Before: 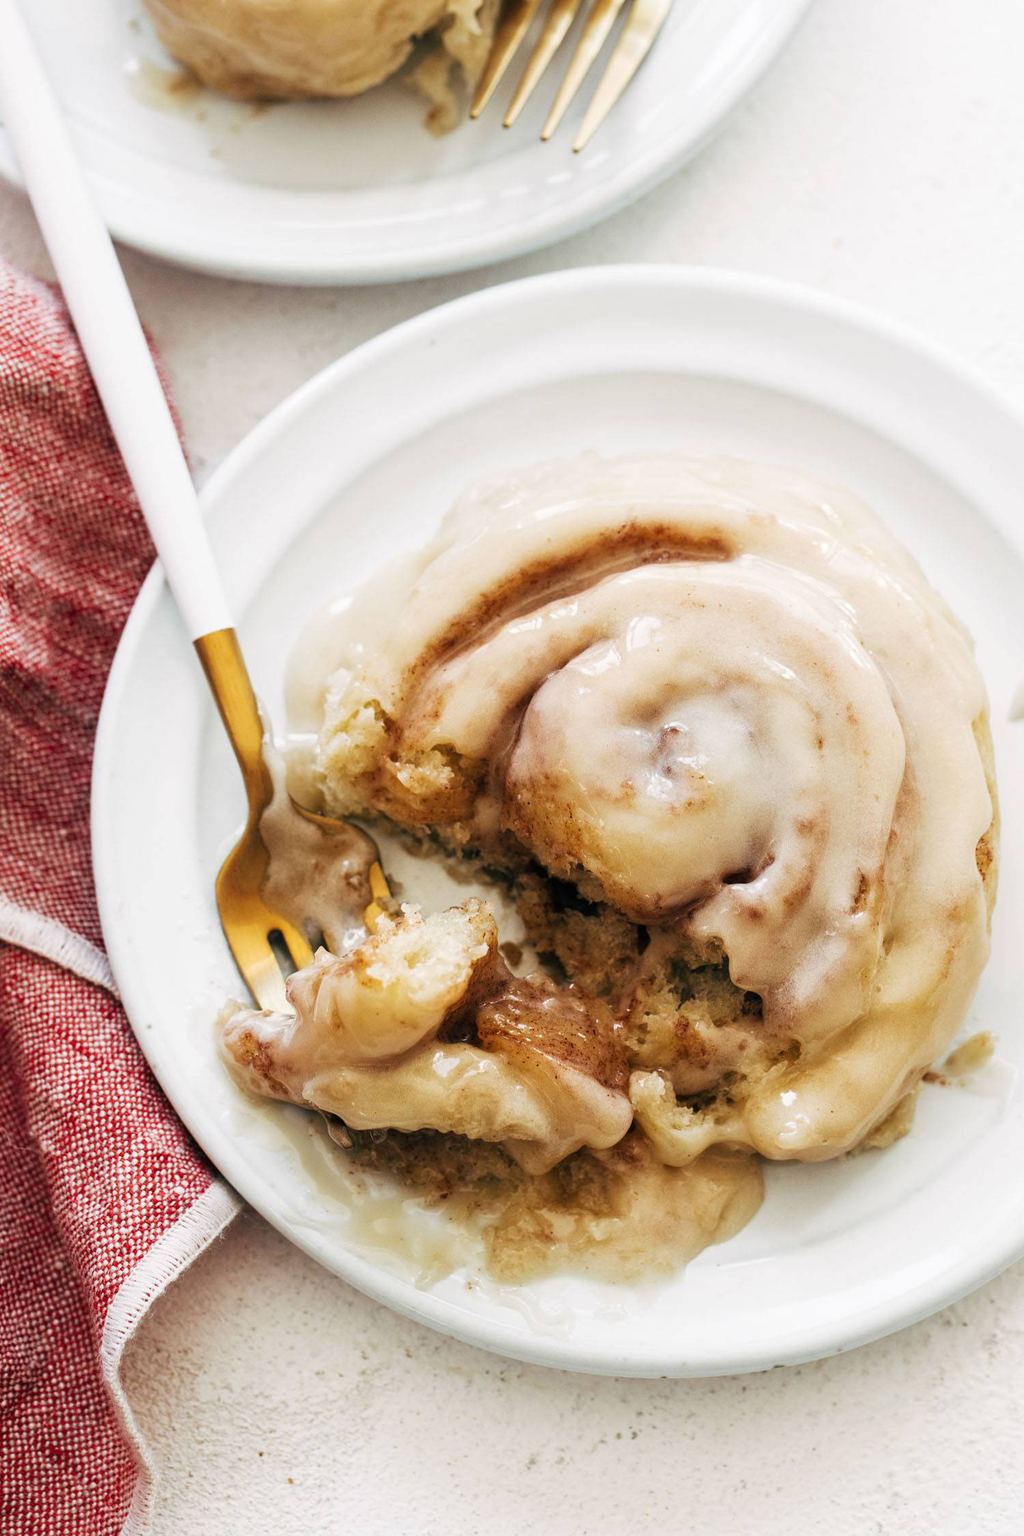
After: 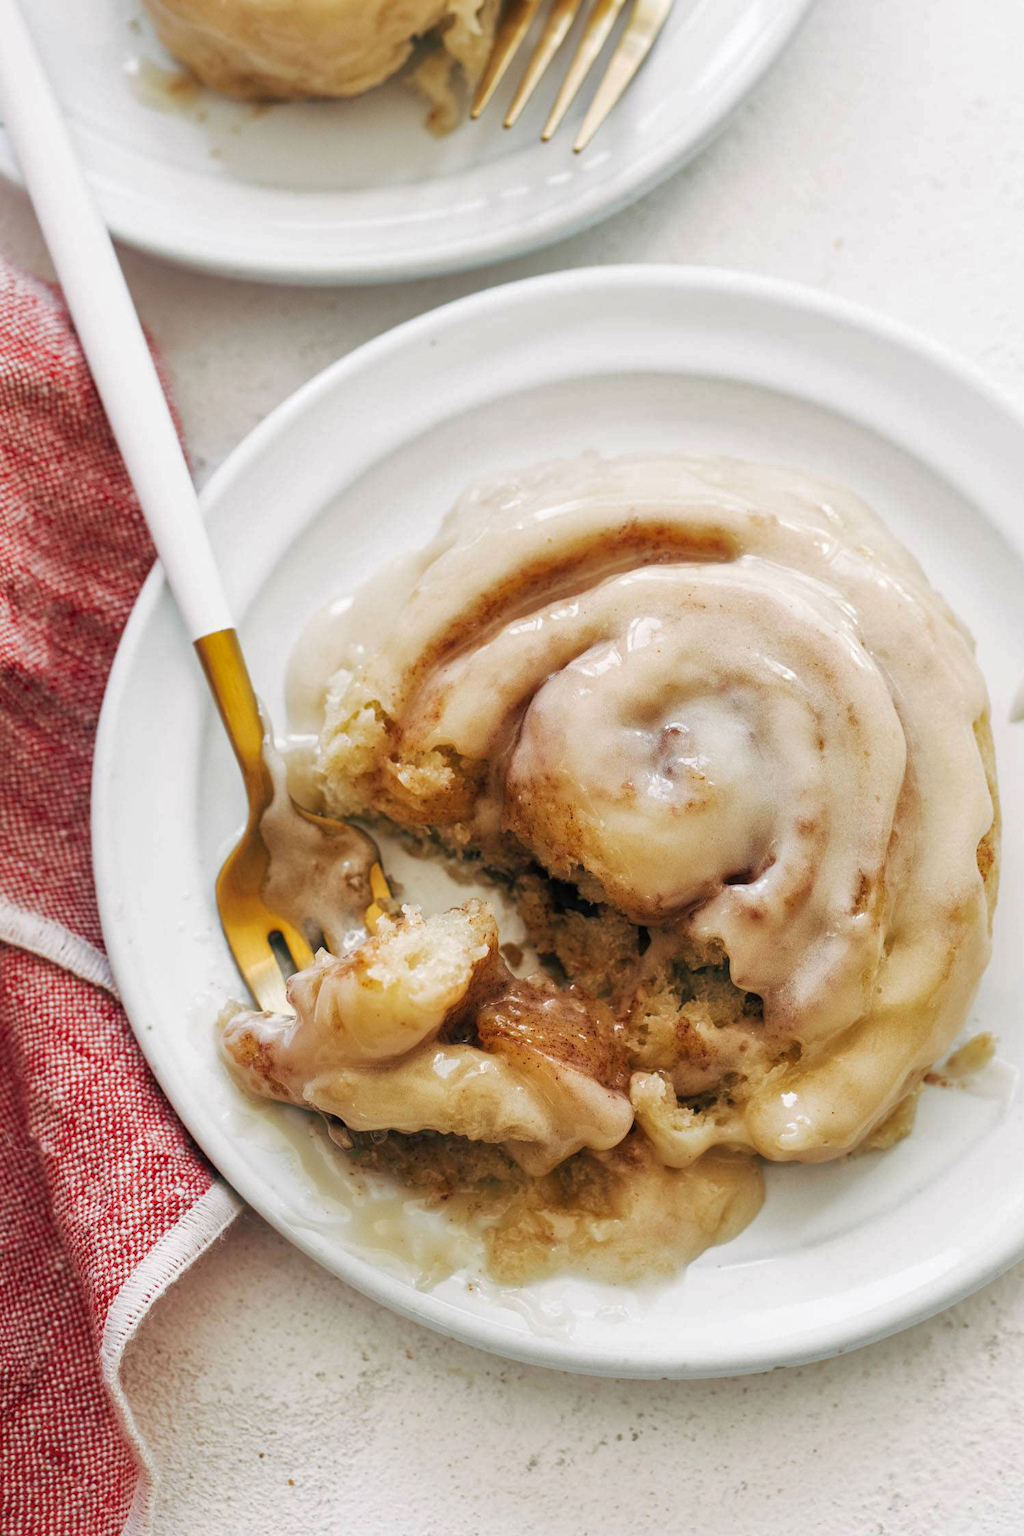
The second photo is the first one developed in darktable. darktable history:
shadows and highlights: on, module defaults
crop: bottom 0.059%
